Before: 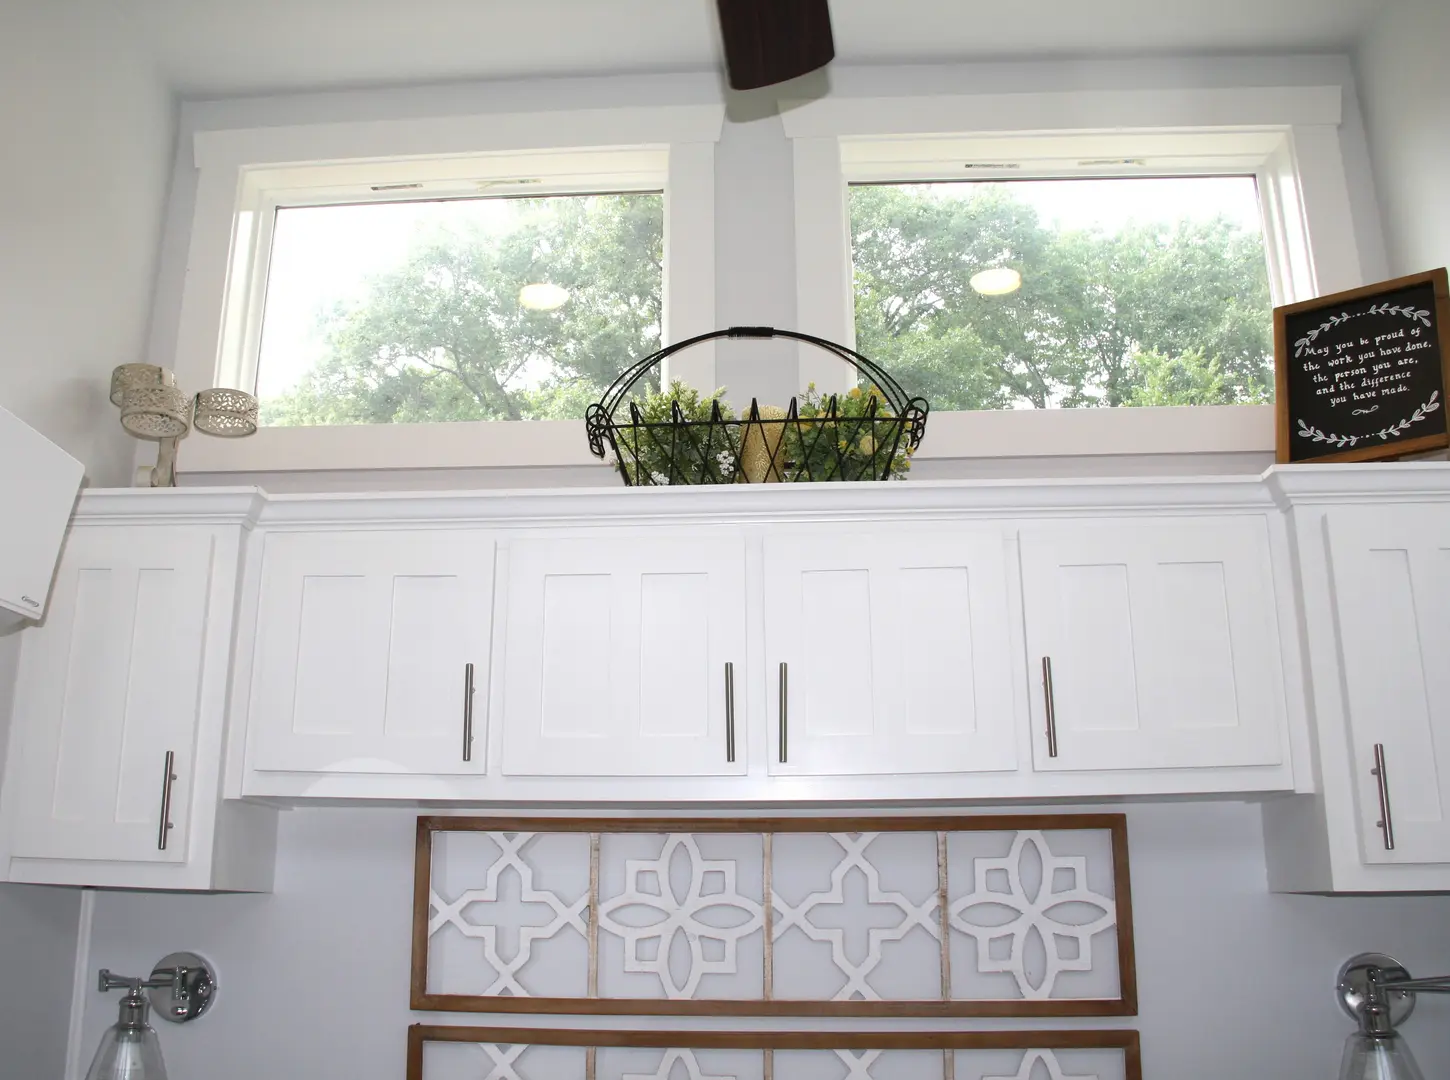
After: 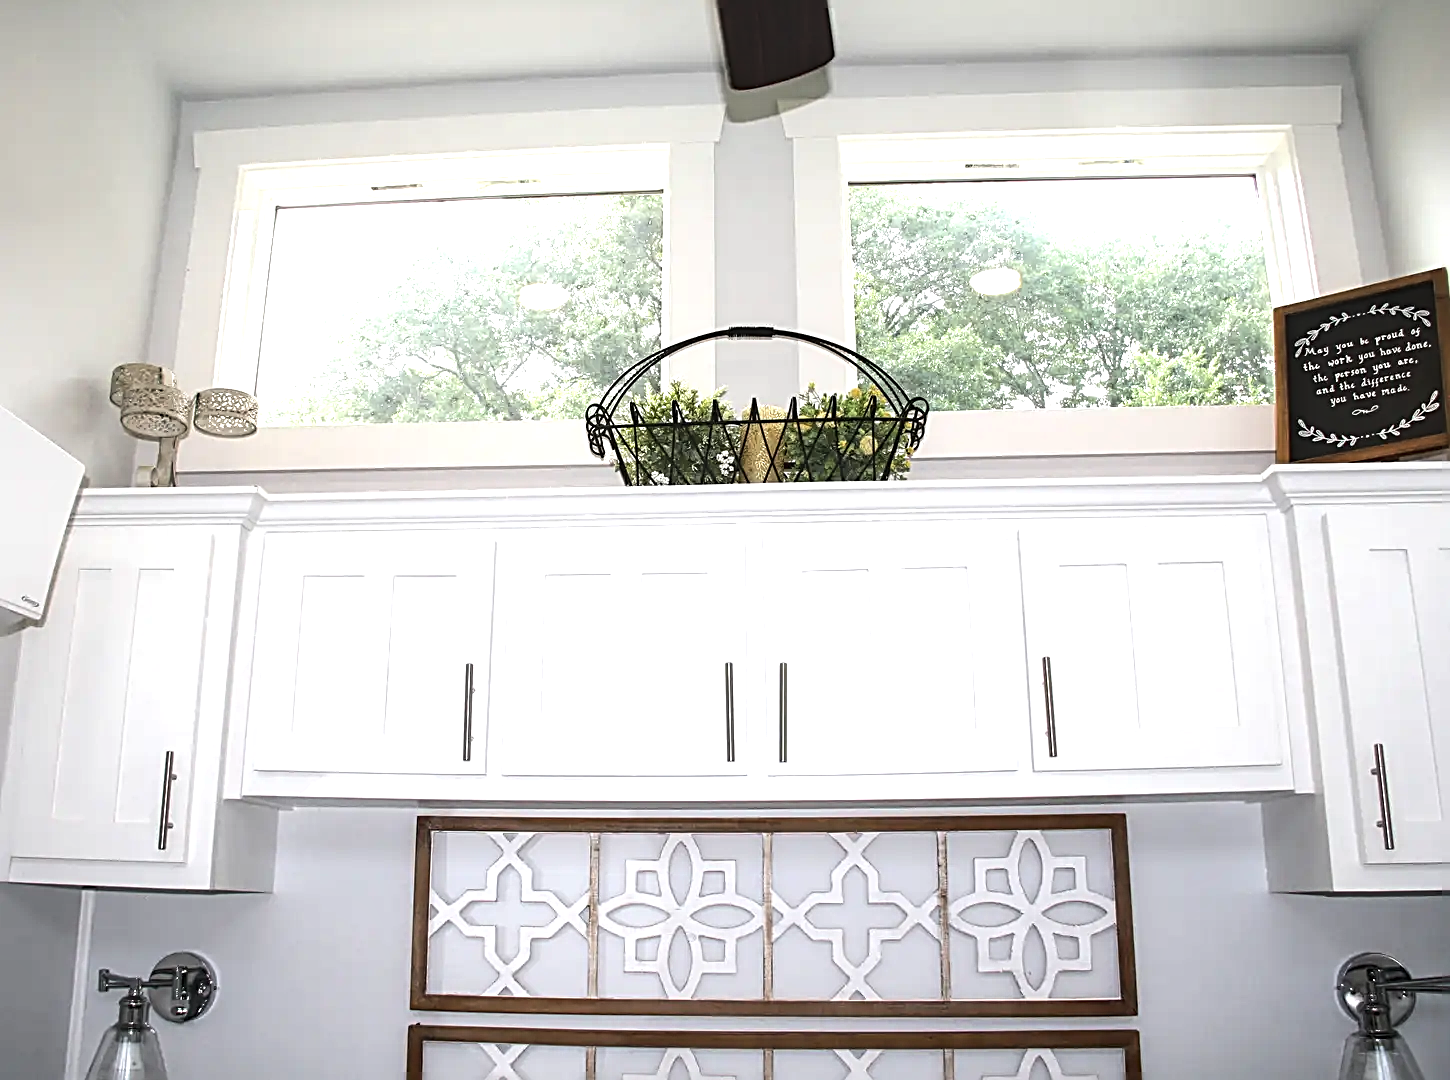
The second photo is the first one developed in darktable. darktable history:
local contrast: on, module defaults
sharpen: radius 2.805, amount 0.713
tone equalizer: -8 EV -0.772 EV, -7 EV -0.731 EV, -6 EV -0.639 EV, -5 EV -0.399 EV, -3 EV 0.391 EV, -2 EV 0.6 EV, -1 EV 0.685 EV, +0 EV 0.734 EV, edges refinement/feathering 500, mask exposure compensation -1.57 EV, preserve details no
